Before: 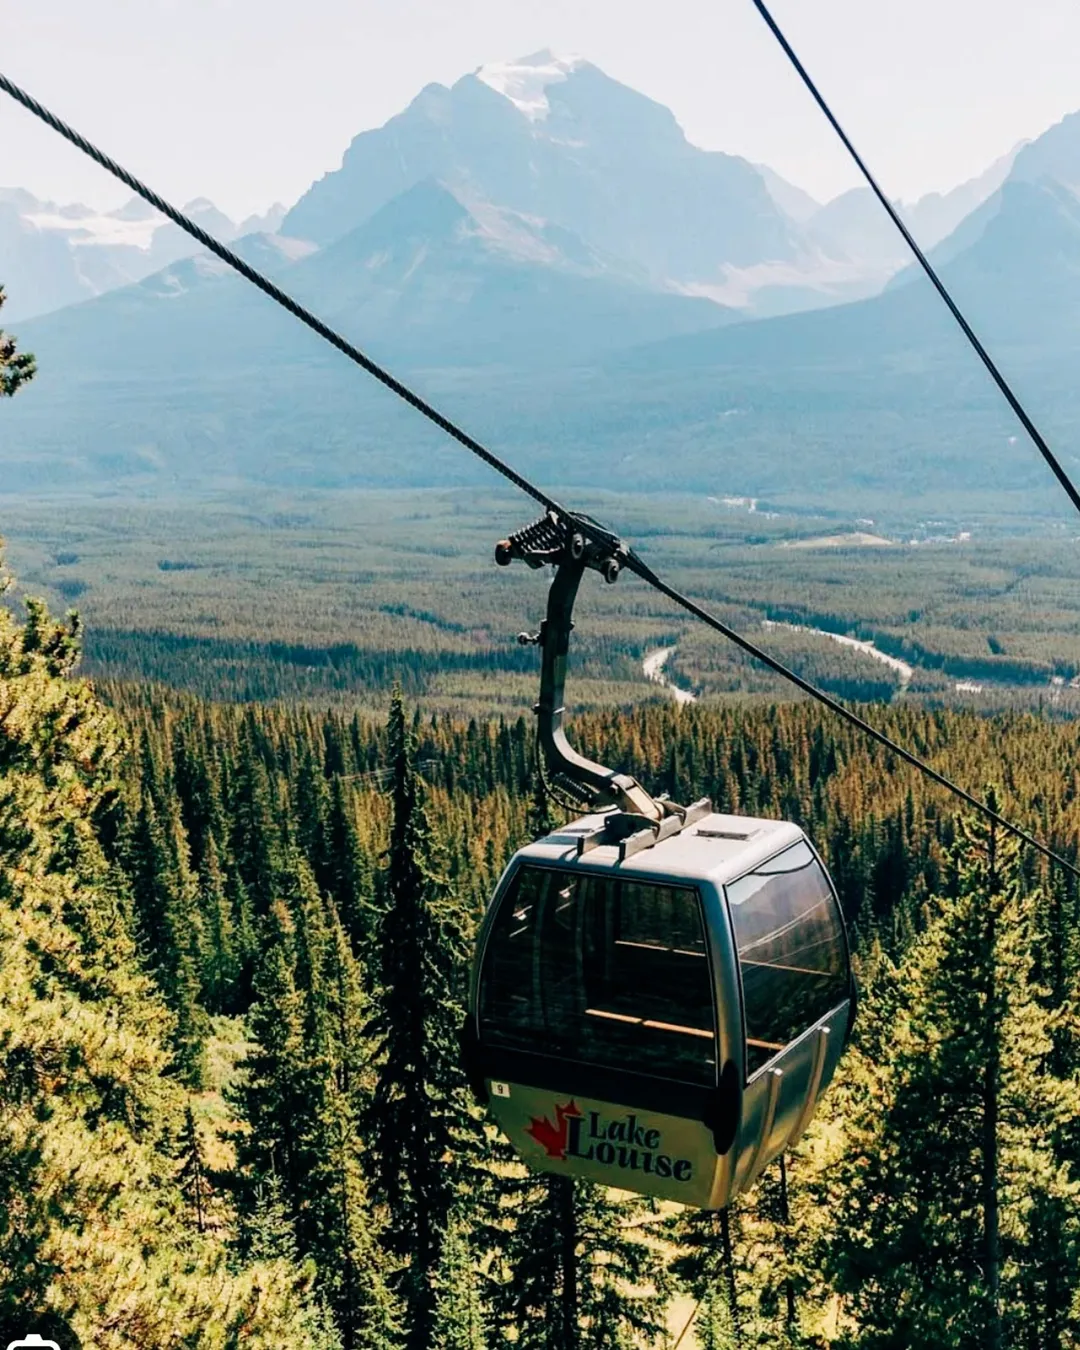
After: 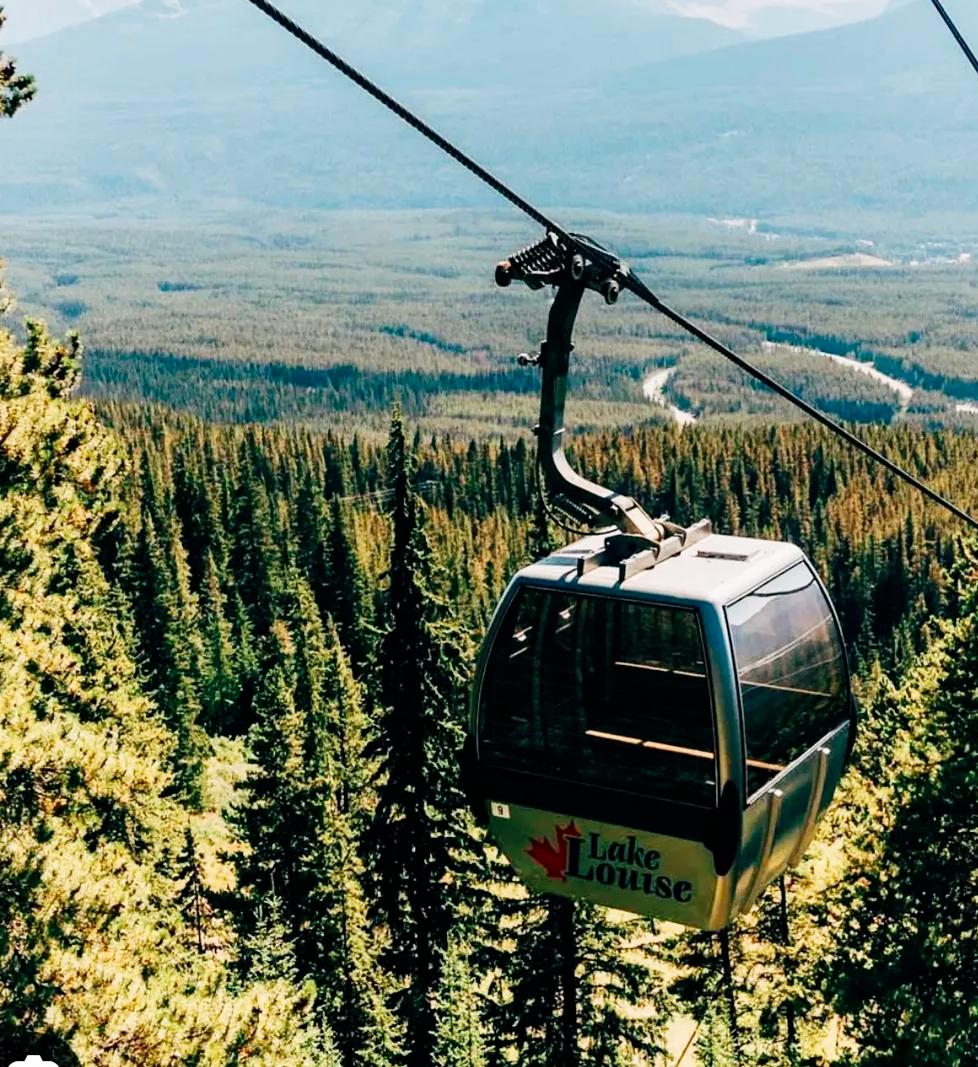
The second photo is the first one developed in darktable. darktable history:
tone curve: curves: ch0 [(0, 0) (0.004, 0.001) (0.133, 0.112) (0.325, 0.362) (0.832, 0.893) (1, 1)], preserve colors none
crop: top 20.676%, right 9.395%, bottom 0.269%
